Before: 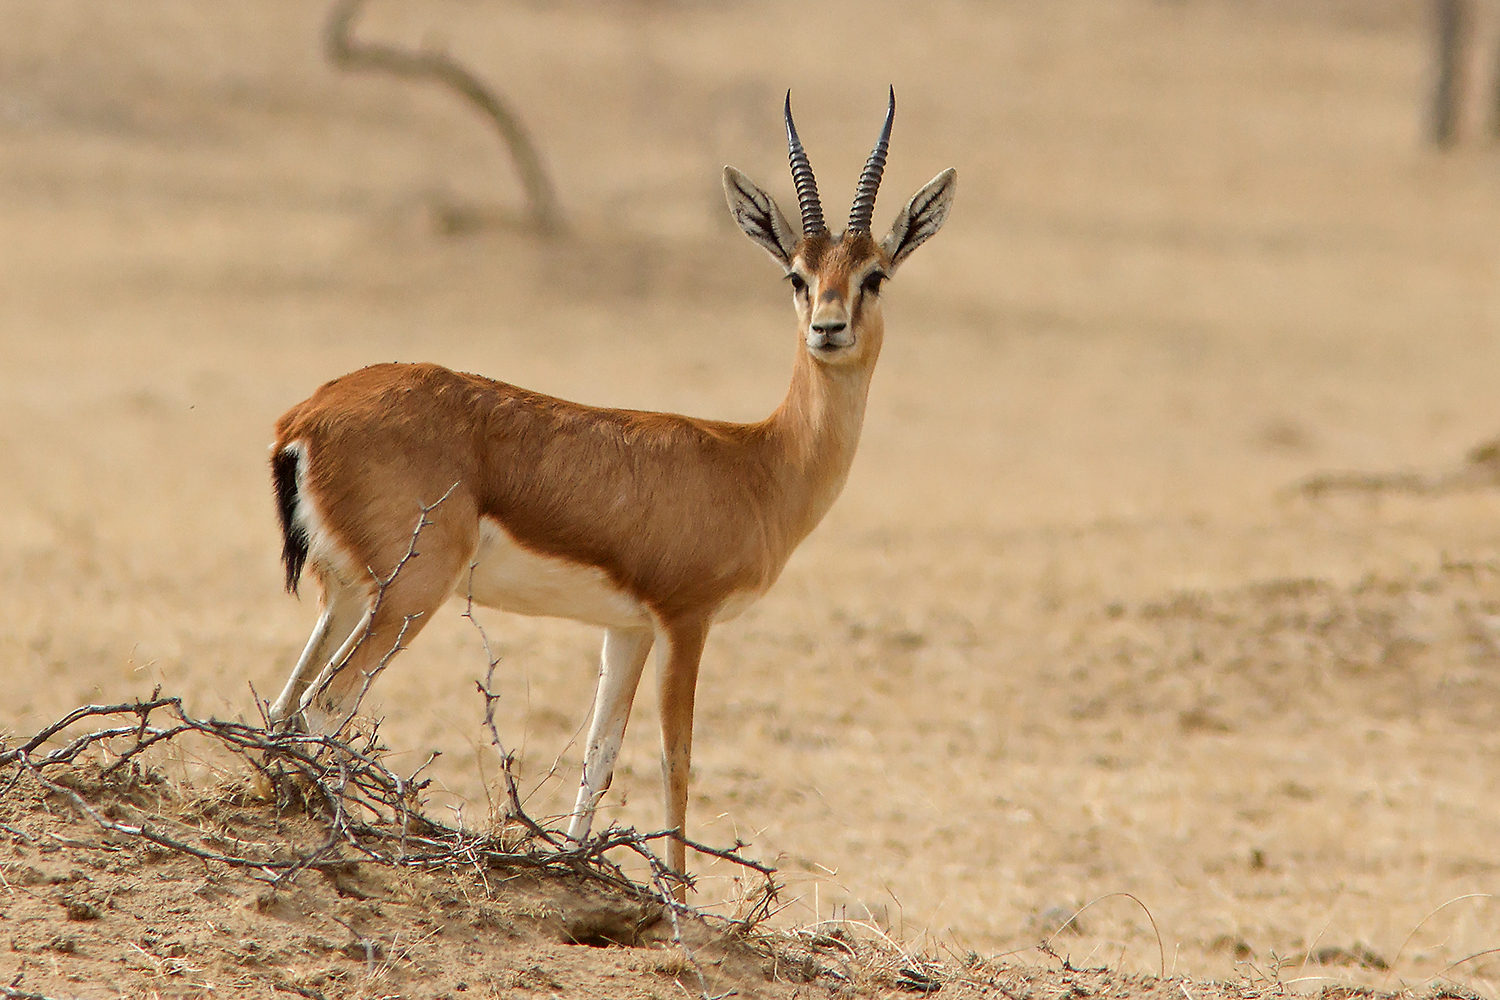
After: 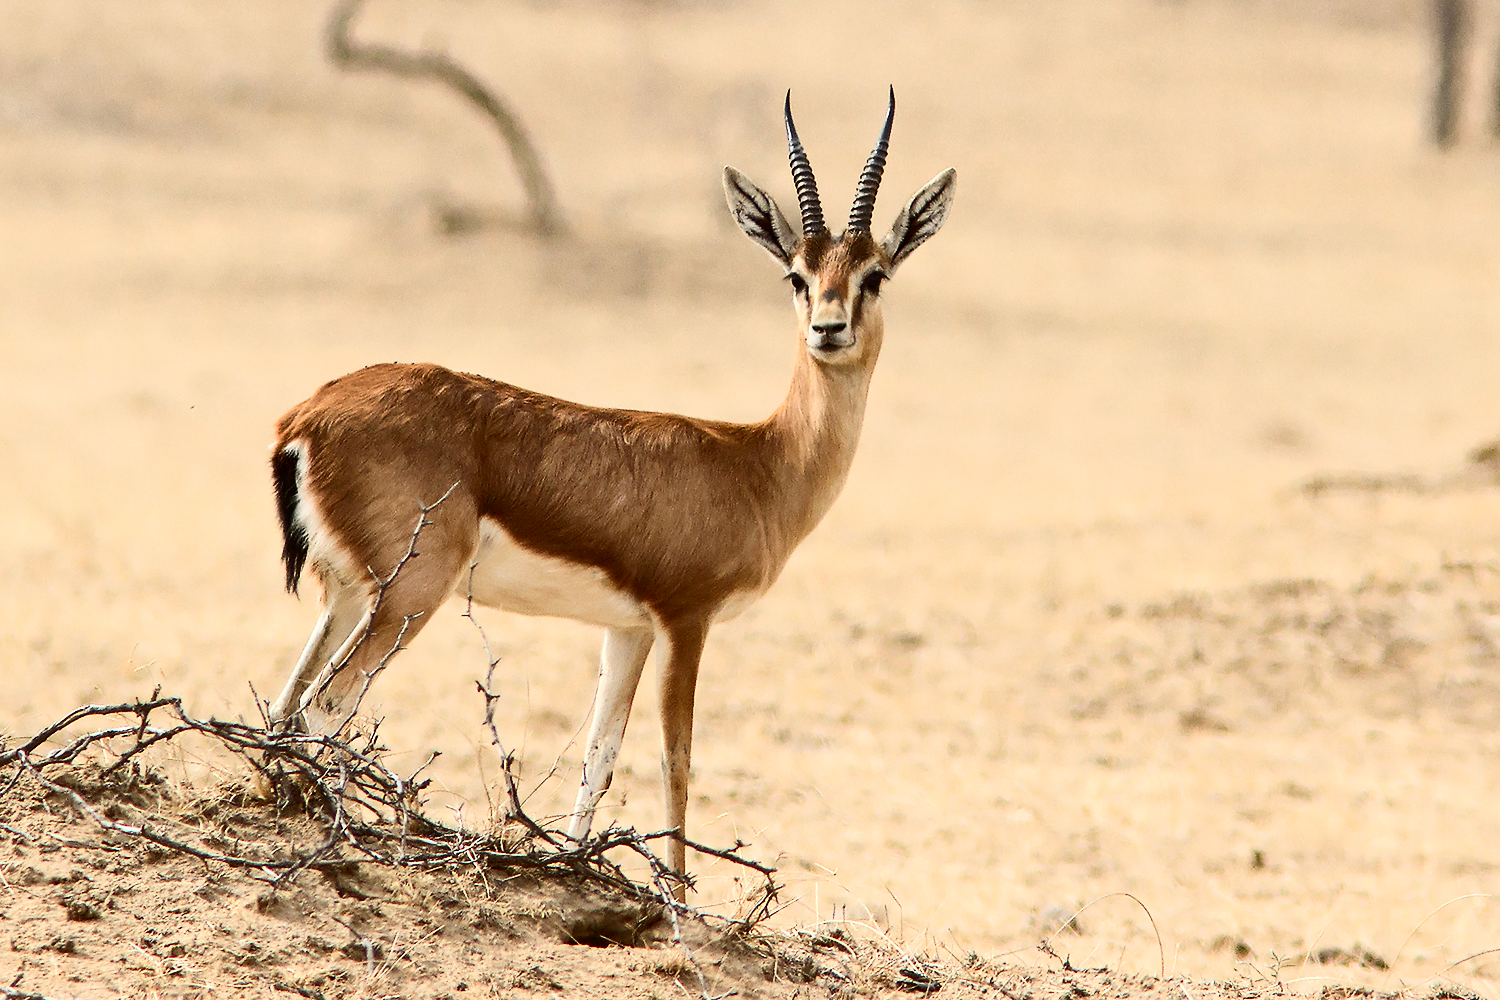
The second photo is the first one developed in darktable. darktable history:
contrast brightness saturation: contrast 0.389, brightness 0.099
